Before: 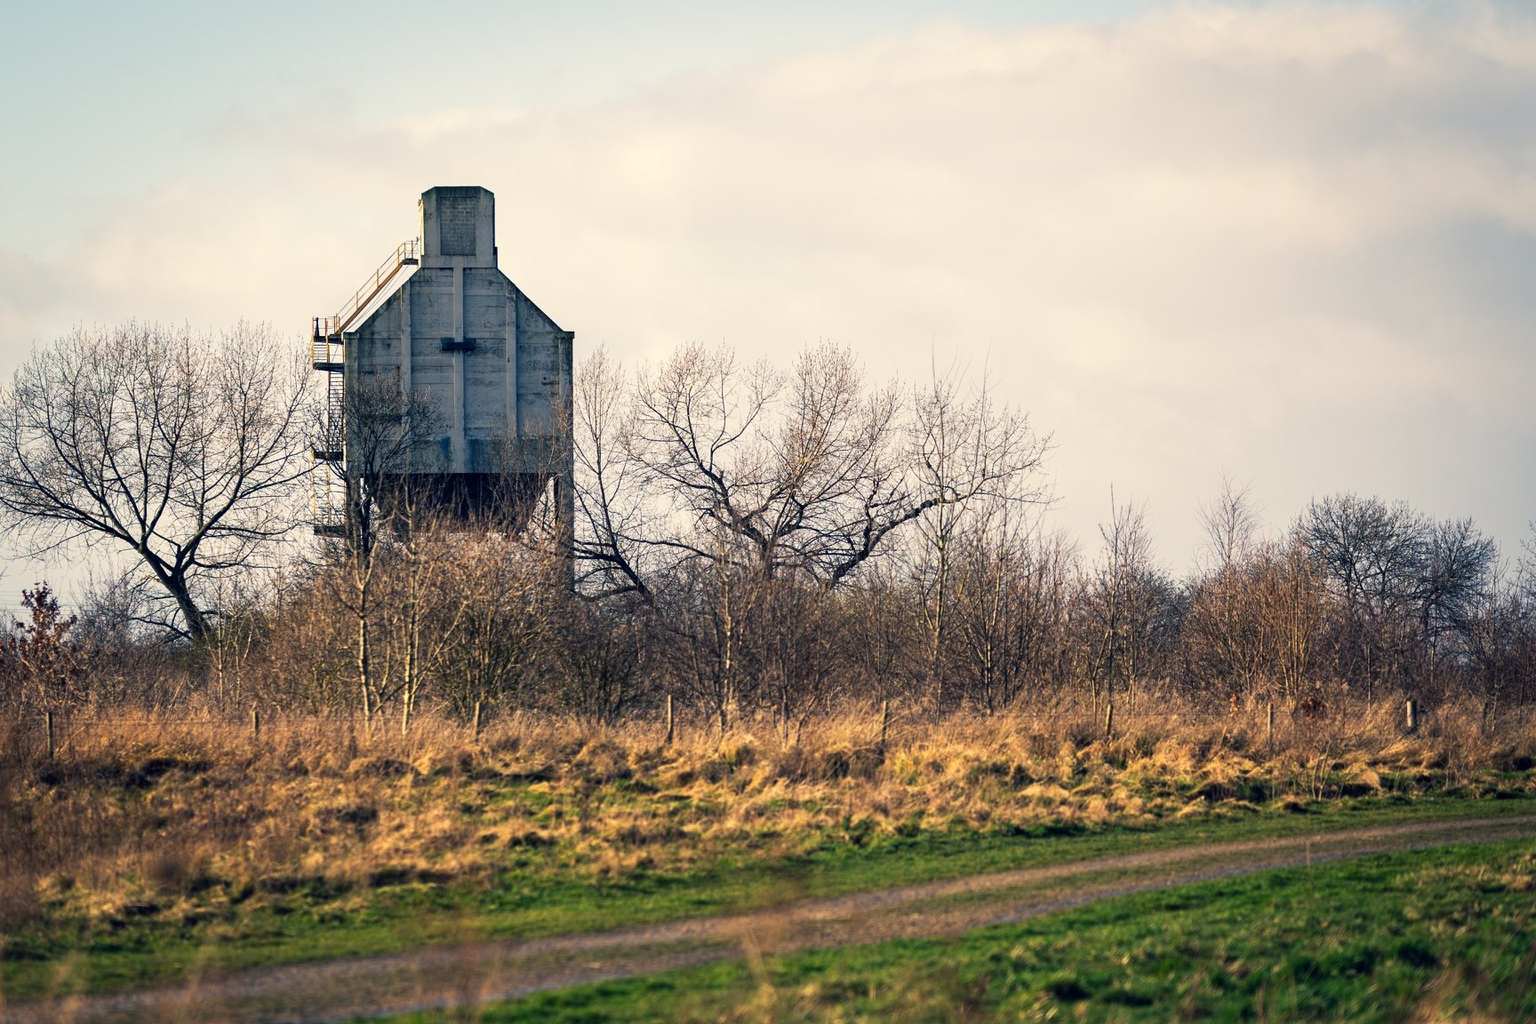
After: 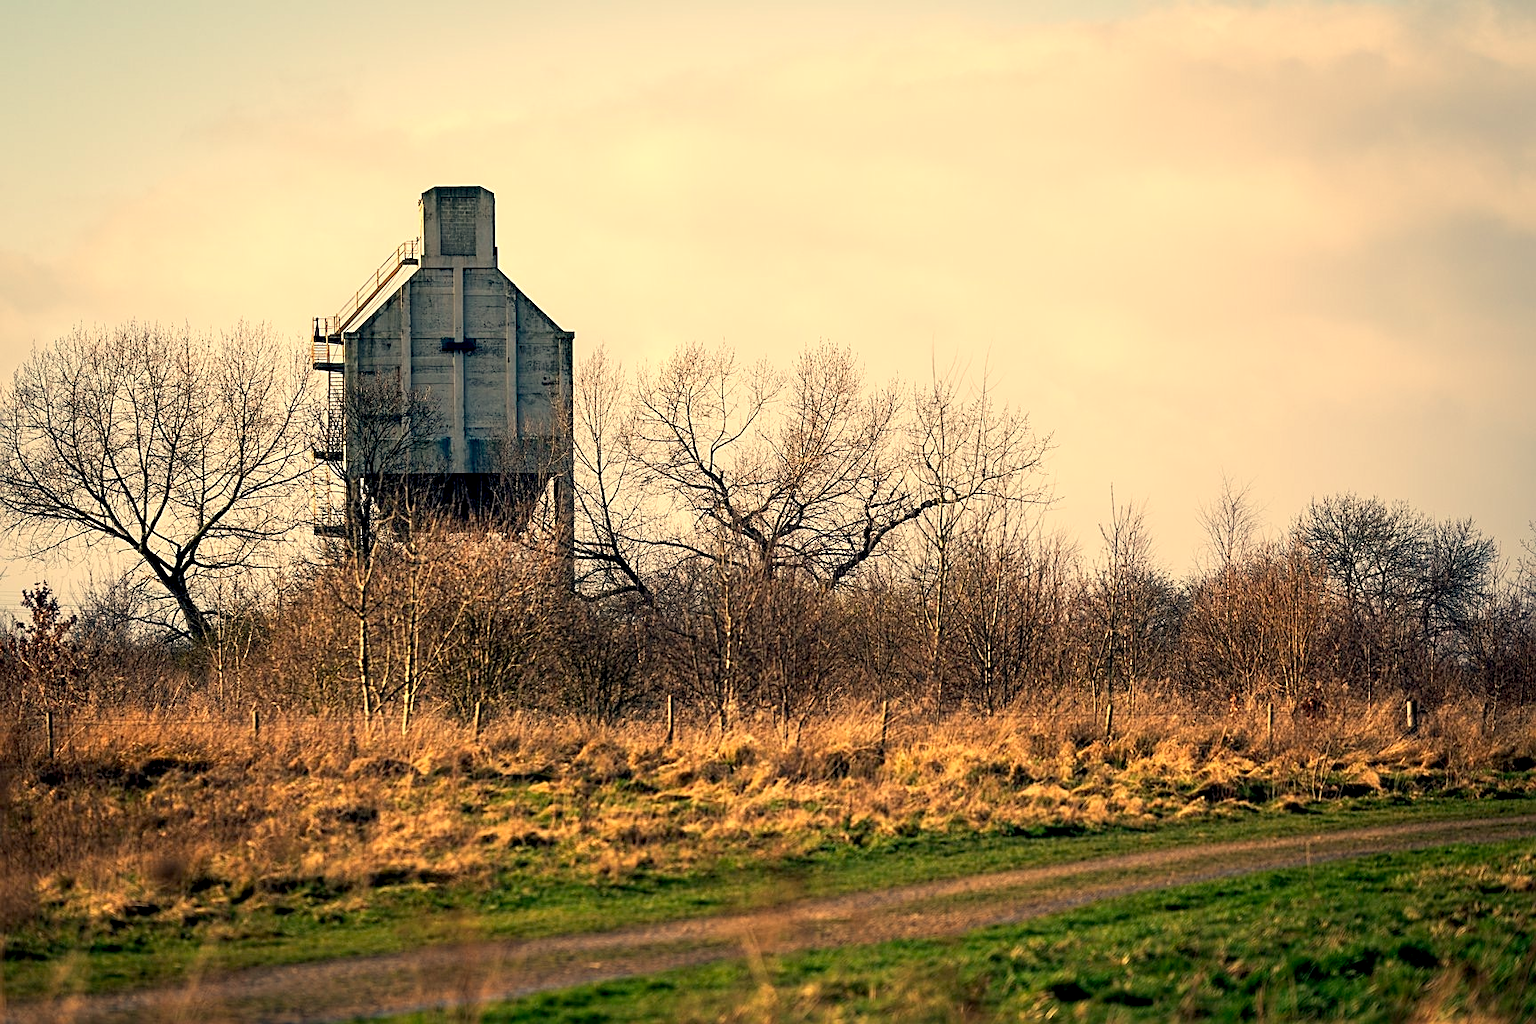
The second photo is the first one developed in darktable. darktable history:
exposure: black level correction 0.009, compensate highlight preservation false
white balance: red 1.123, blue 0.83
sharpen: on, module defaults
